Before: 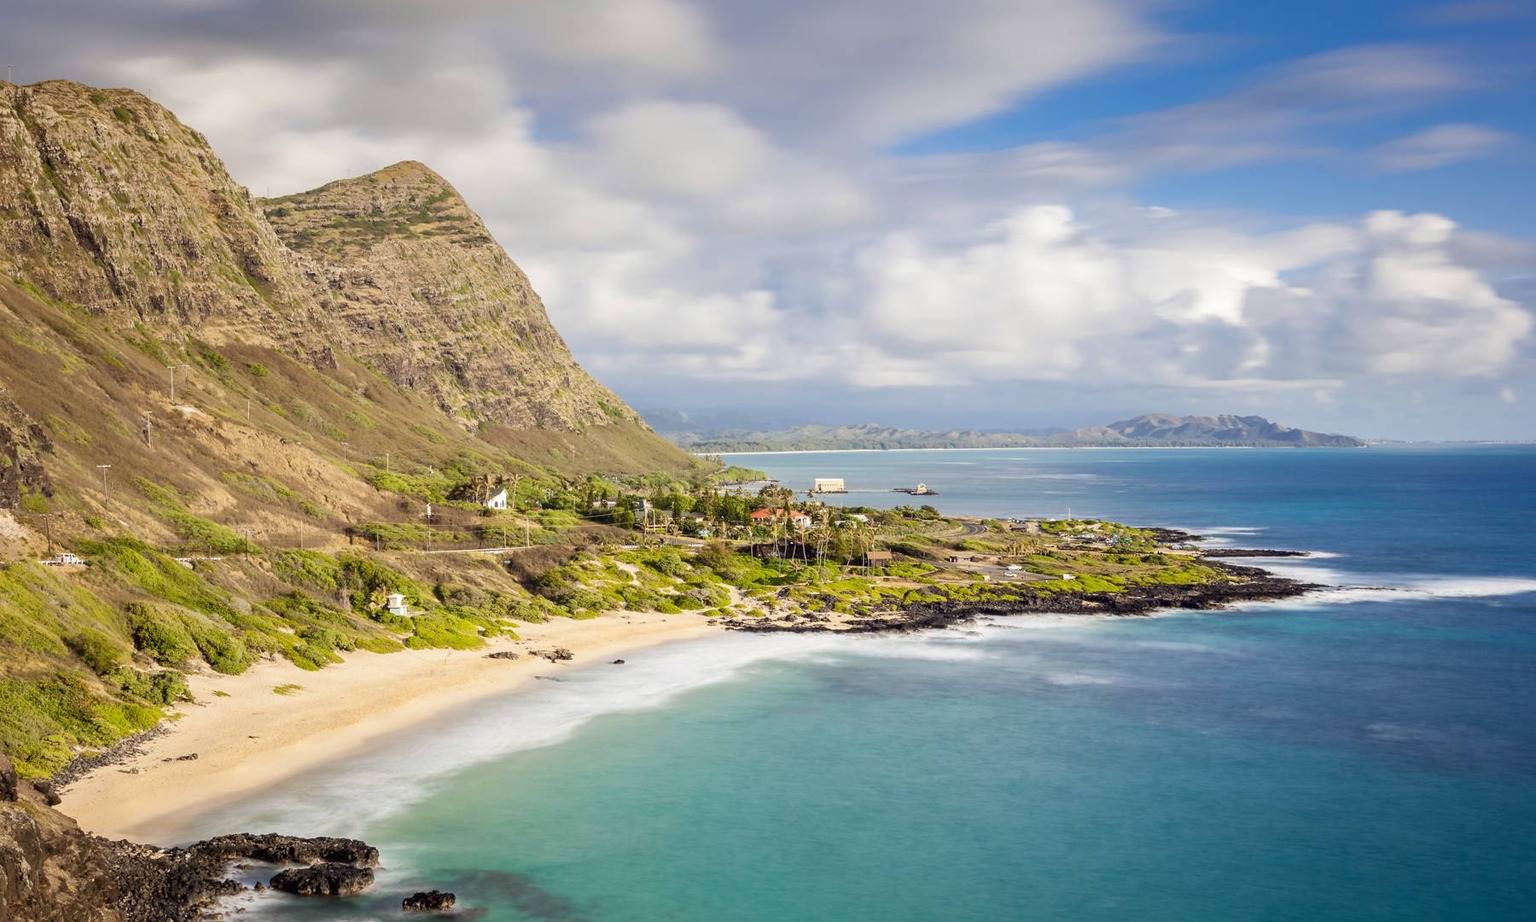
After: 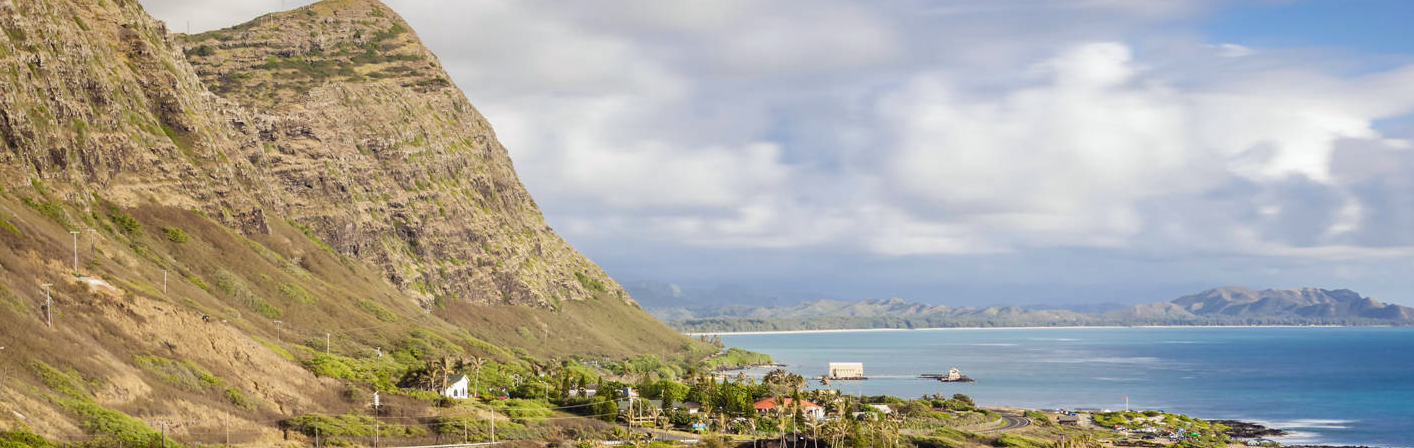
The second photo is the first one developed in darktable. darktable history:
white balance: red 0.988, blue 1.017
crop: left 7.036%, top 18.398%, right 14.379%, bottom 40.043%
